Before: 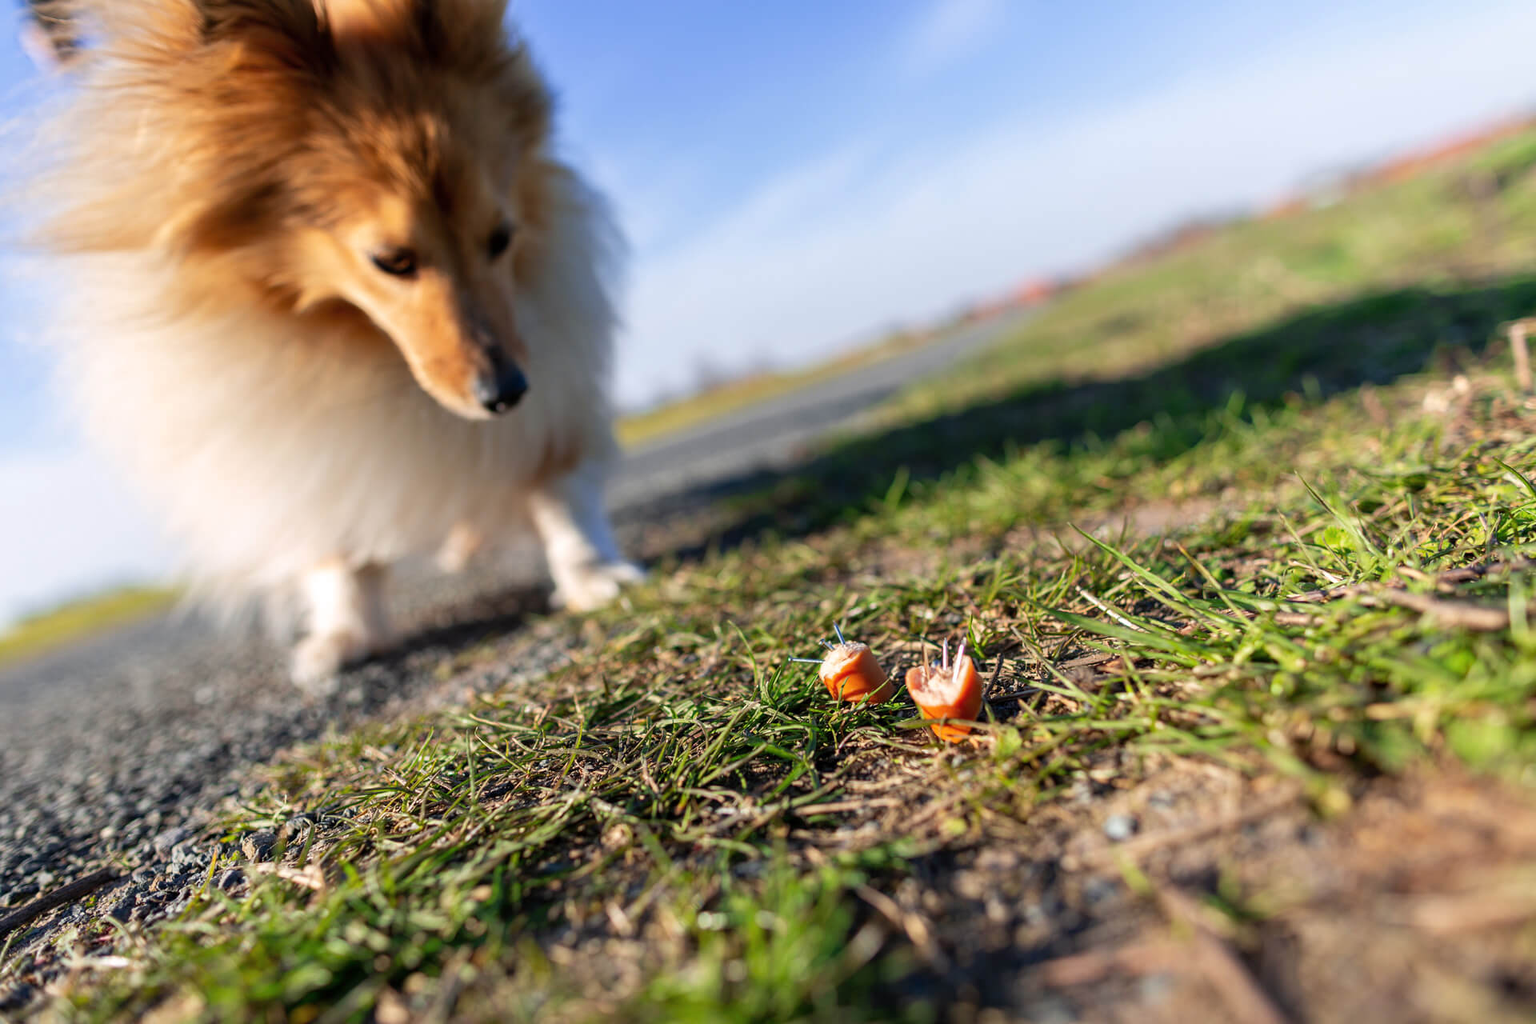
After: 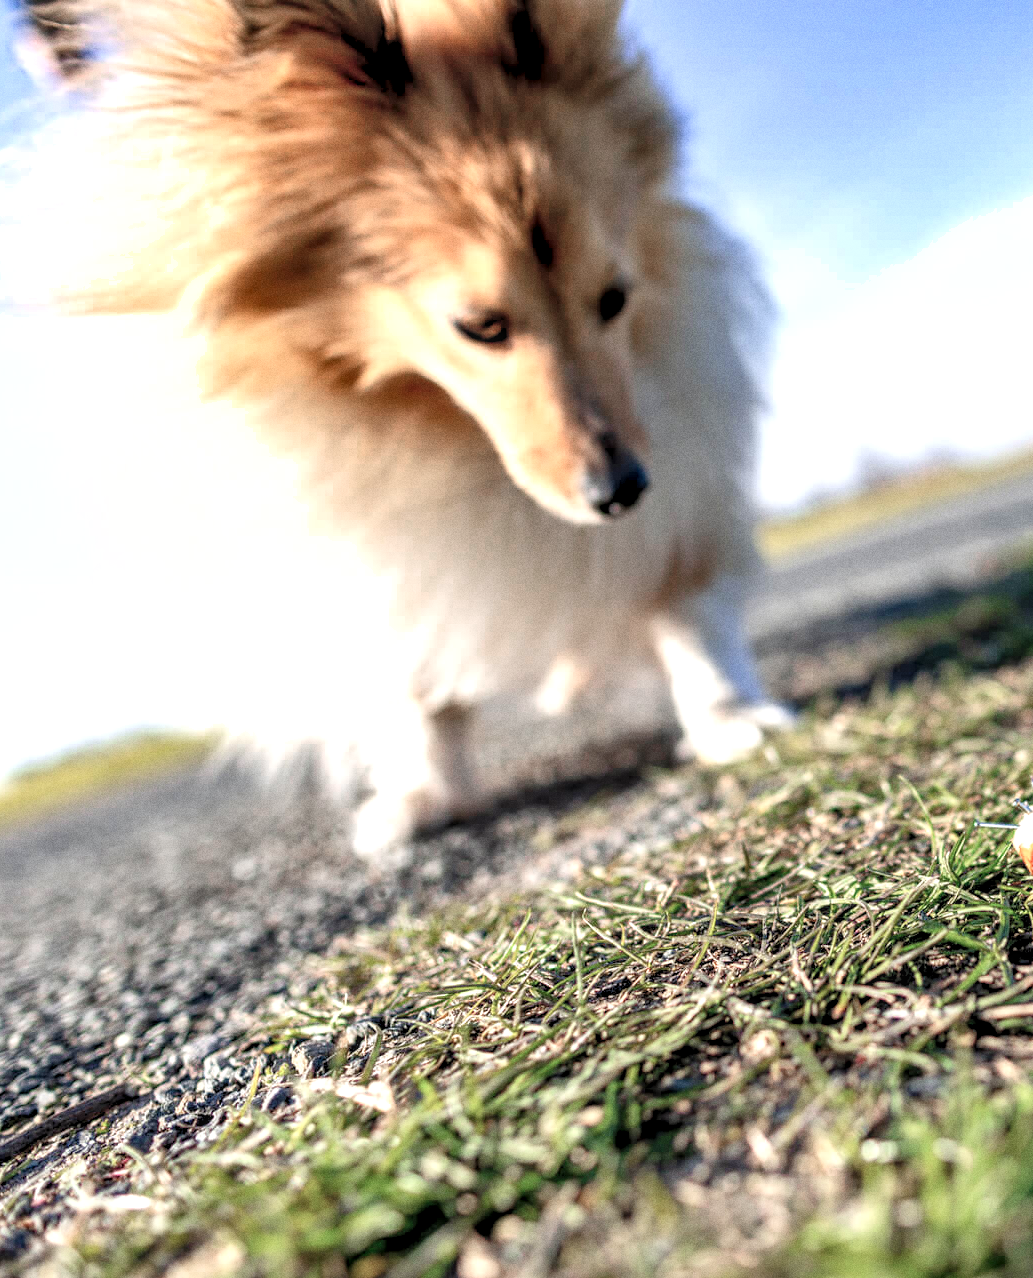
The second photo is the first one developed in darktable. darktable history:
levels: levels [0.036, 0.364, 0.827]
crop: left 0.587%, right 45.588%, bottom 0.086%
local contrast: on, module defaults
color zones: curves: ch0 [(0, 0.559) (0.153, 0.551) (0.229, 0.5) (0.429, 0.5) (0.571, 0.5) (0.714, 0.5) (0.857, 0.5) (1, 0.559)]; ch1 [(0, 0.417) (0.112, 0.336) (0.213, 0.26) (0.429, 0.34) (0.571, 0.35) (0.683, 0.331) (0.857, 0.344) (1, 0.417)]
shadows and highlights: shadows 52.42, soften with gaussian
grain: coarseness 0.47 ISO
